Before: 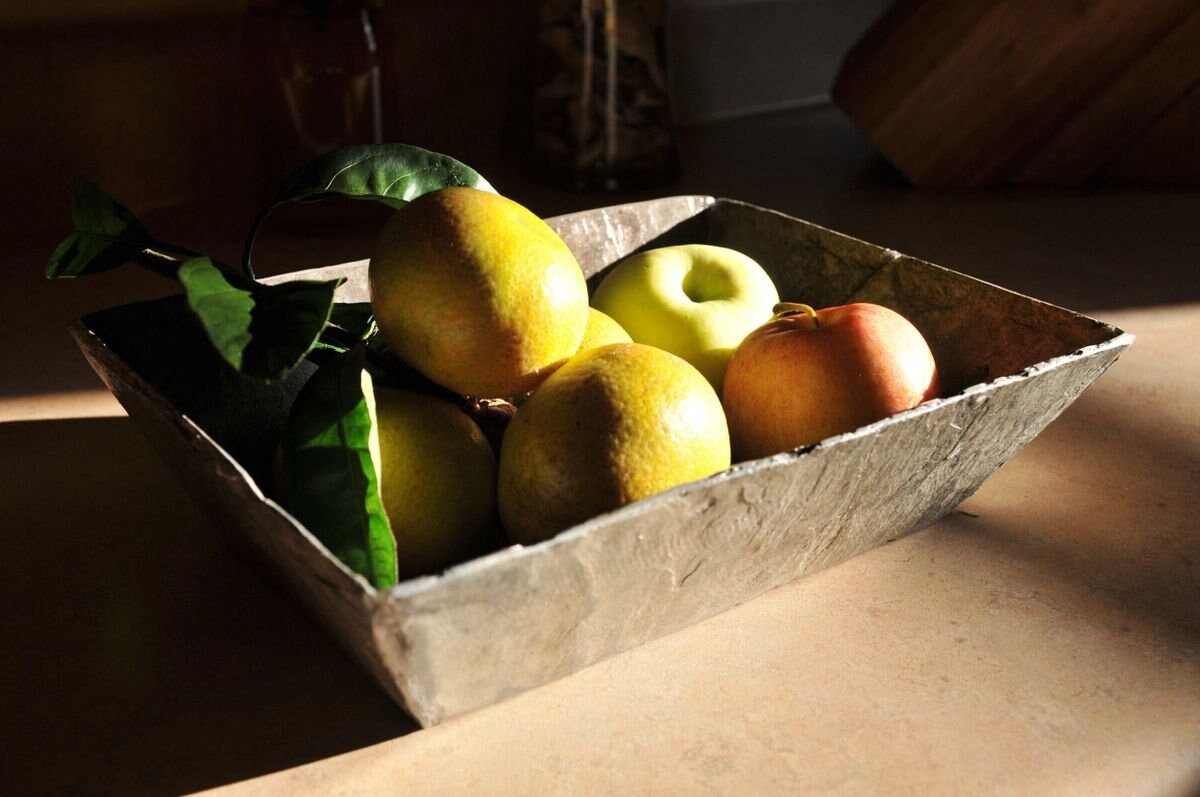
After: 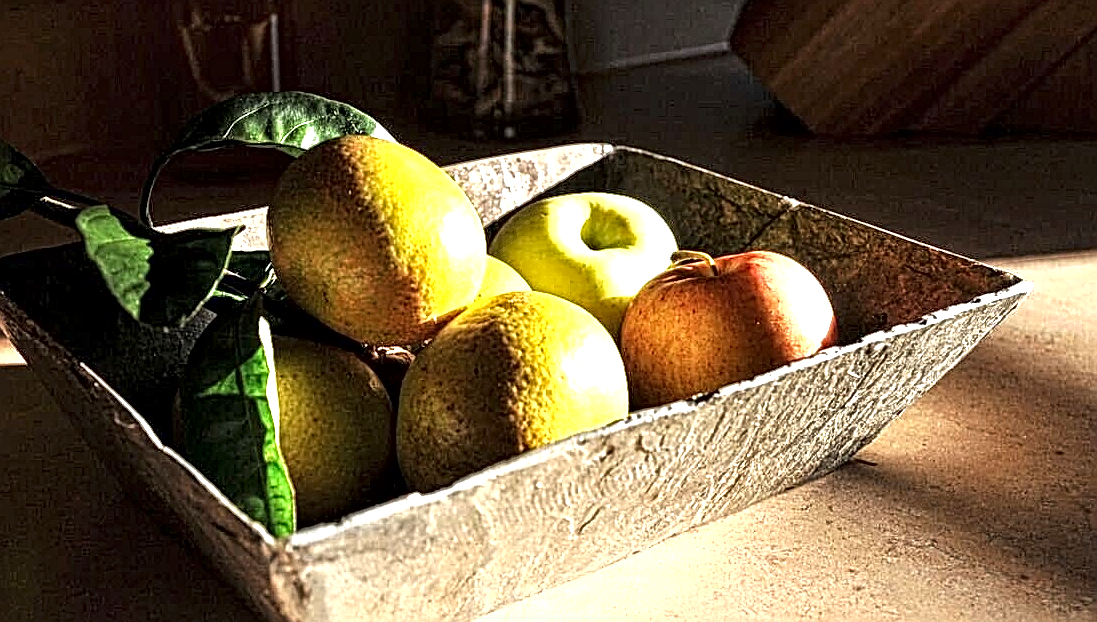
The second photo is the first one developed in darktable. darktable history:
sharpen: on, module defaults
contrast equalizer: y [[0.546, 0.552, 0.554, 0.554, 0.552, 0.546], [0.5 ×6], [0.5 ×6], [0 ×6], [0 ×6]]
exposure: exposure 0.746 EV, compensate exposure bias true, compensate highlight preservation false
local contrast: mode bilateral grid, contrast 19, coarseness 3, detail 299%, midtone range 0.2
crop: left 8.518%, top 6.589%, bottom 15.262%
